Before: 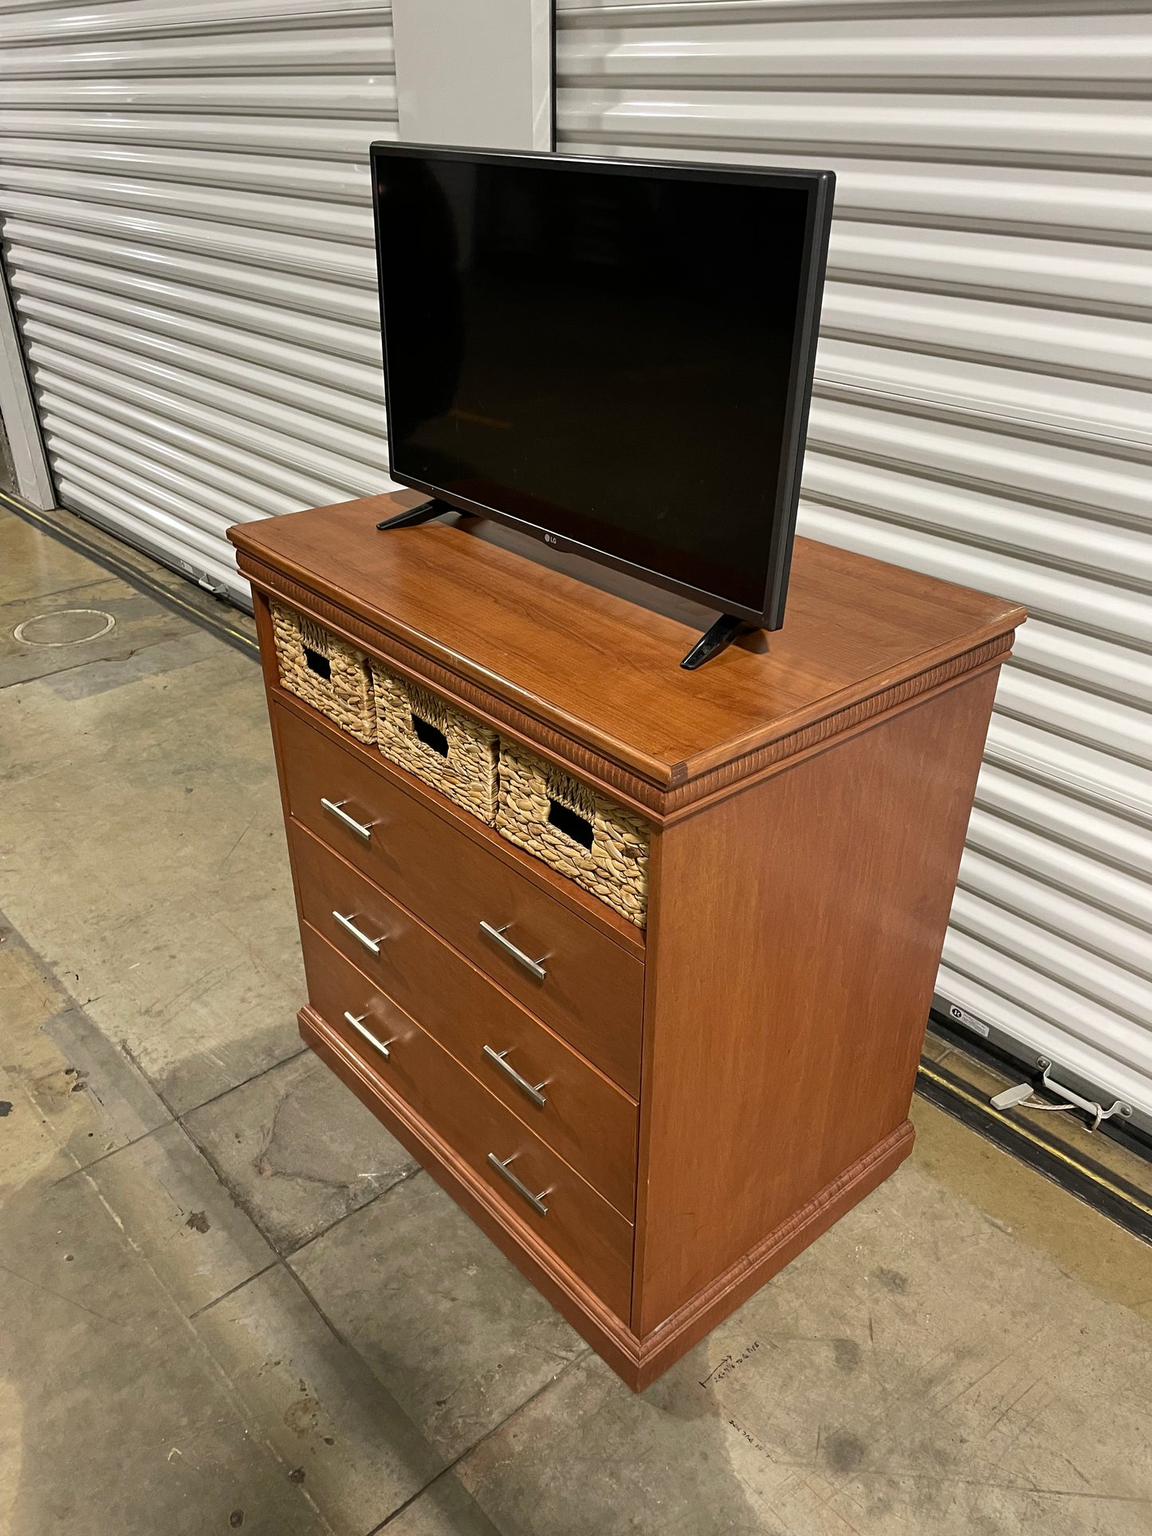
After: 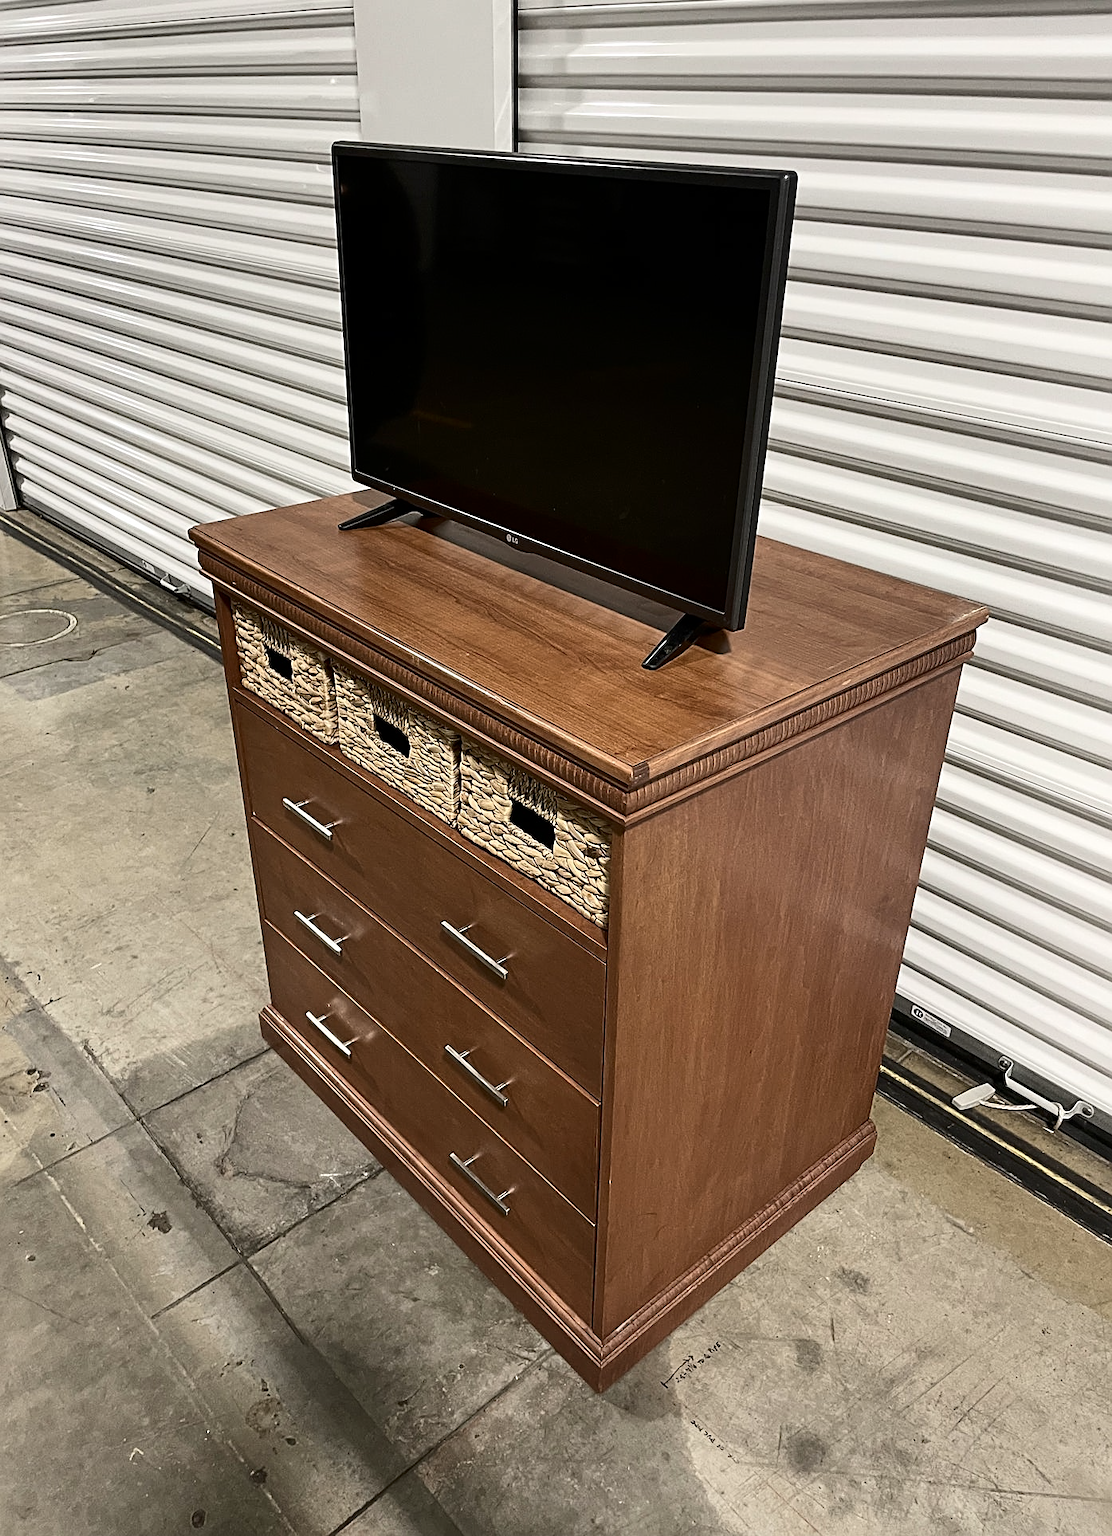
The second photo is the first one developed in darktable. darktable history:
crop and rotate: left 3.345%
contrast brightness saturation: contrast 0.245, saturation -0.309
sharpen: on, module defaults
